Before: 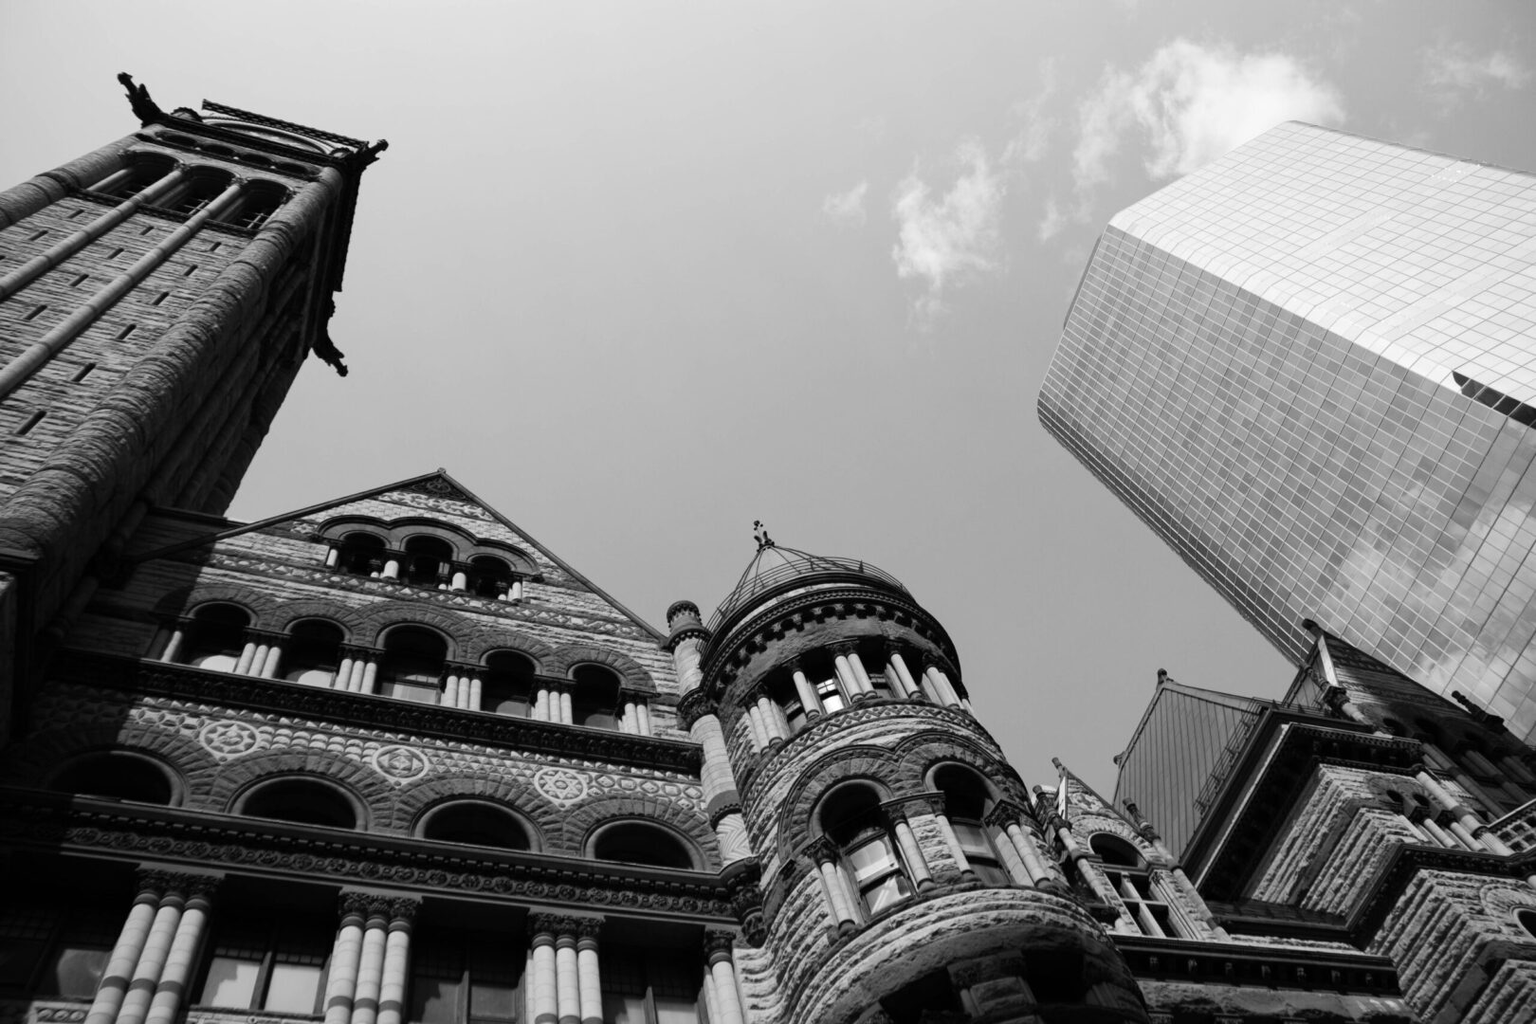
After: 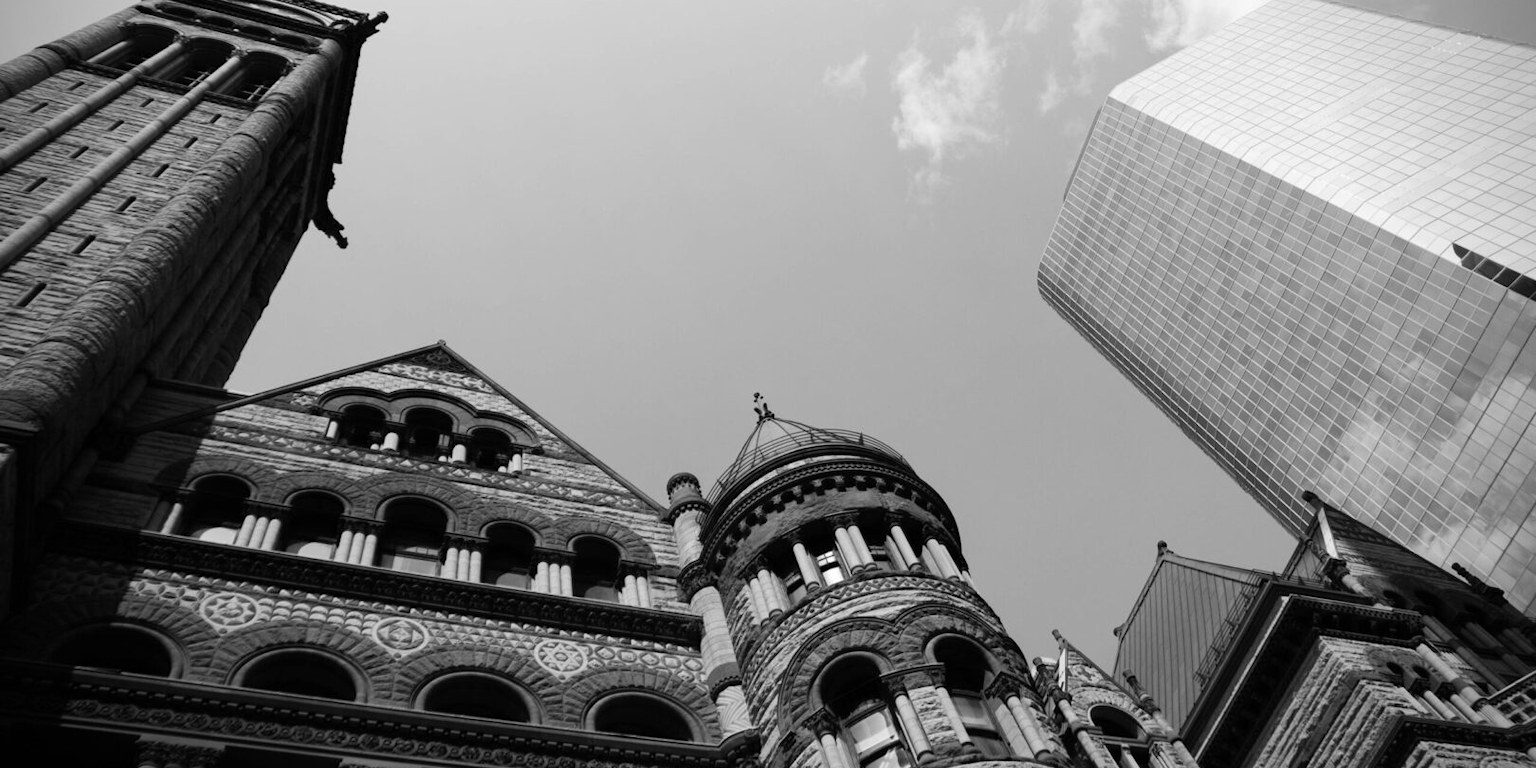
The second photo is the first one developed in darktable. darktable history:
vignetting: saturation 0, unbound false
crop and rotate: top 12.5%, bottom 12.5%
